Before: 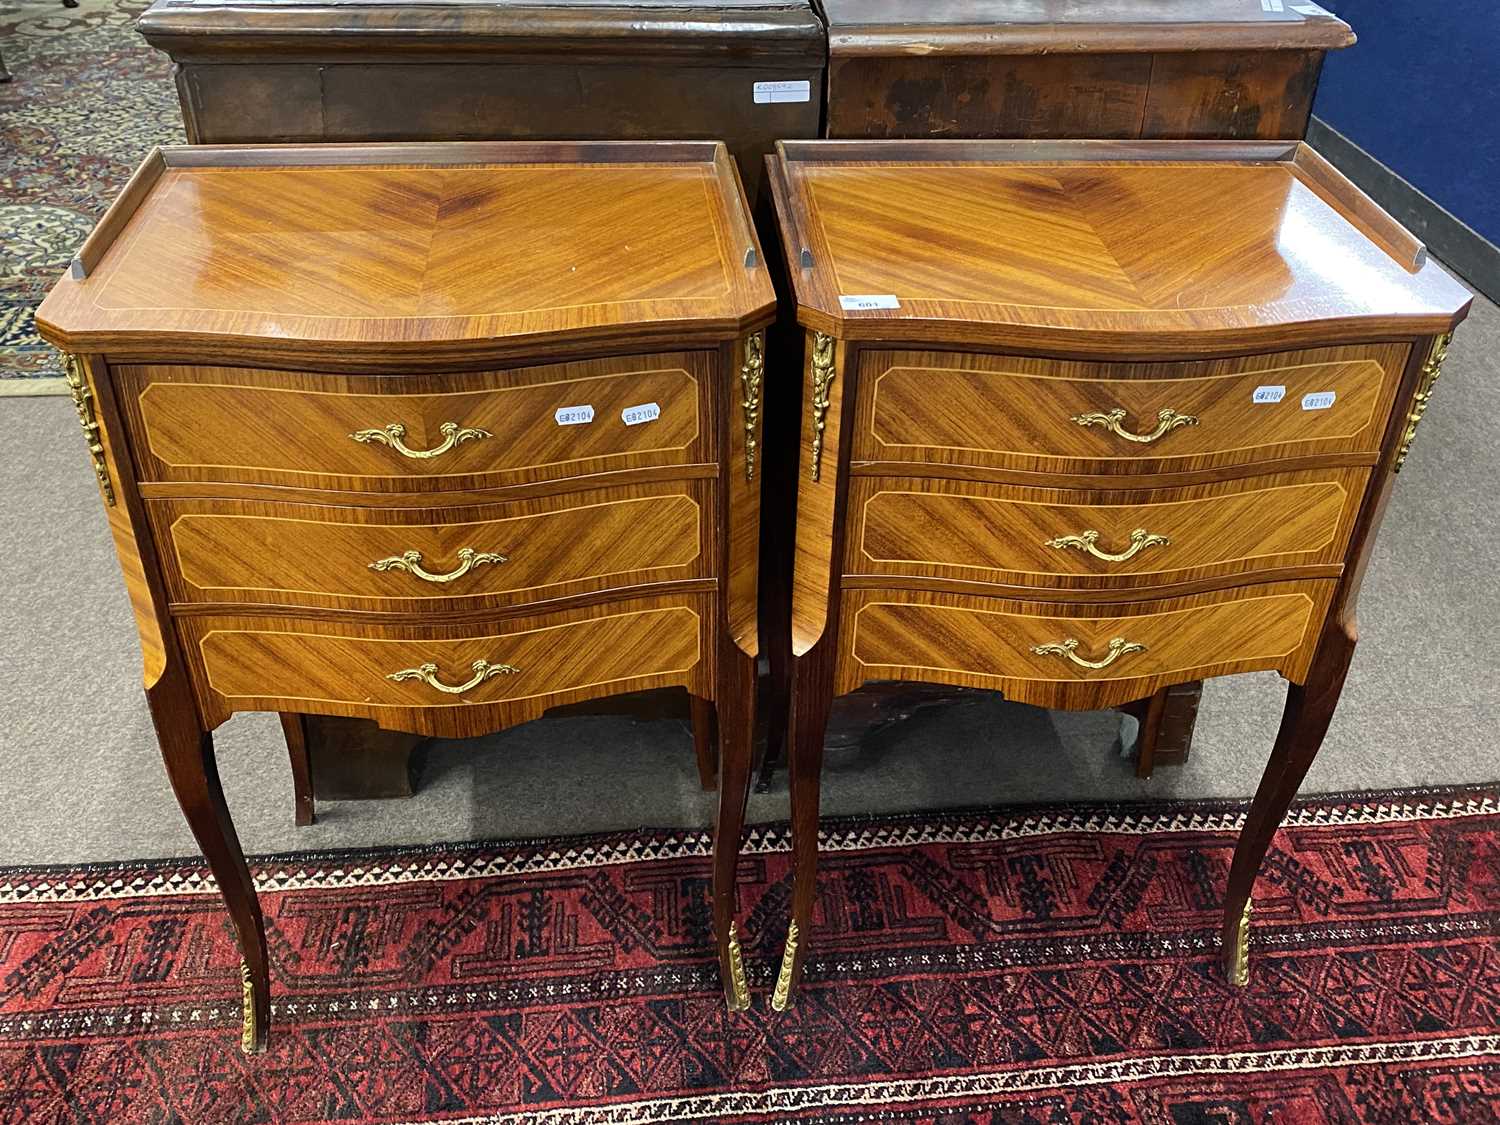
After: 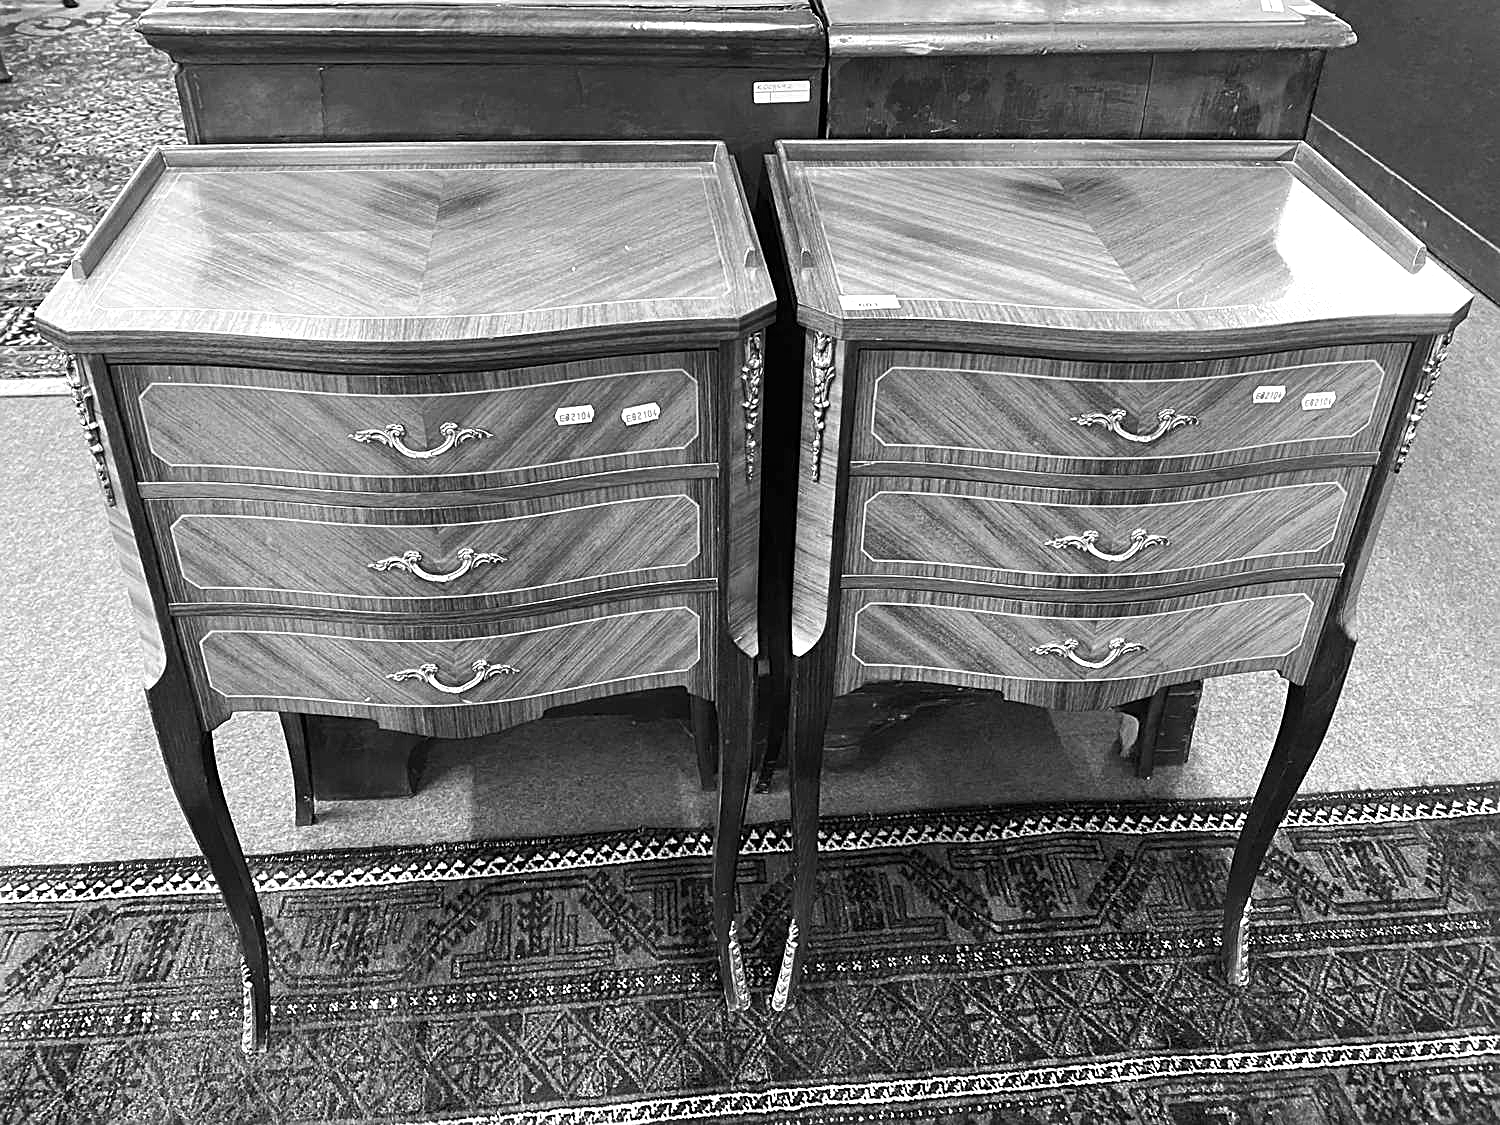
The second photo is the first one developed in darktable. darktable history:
exposure: black level correction 0, exposure 0.7 EV, compensate exposure bias true, compensate highlight preservation false
sharpen: on, module defaults
contrast brightness saturation: saturation -1
